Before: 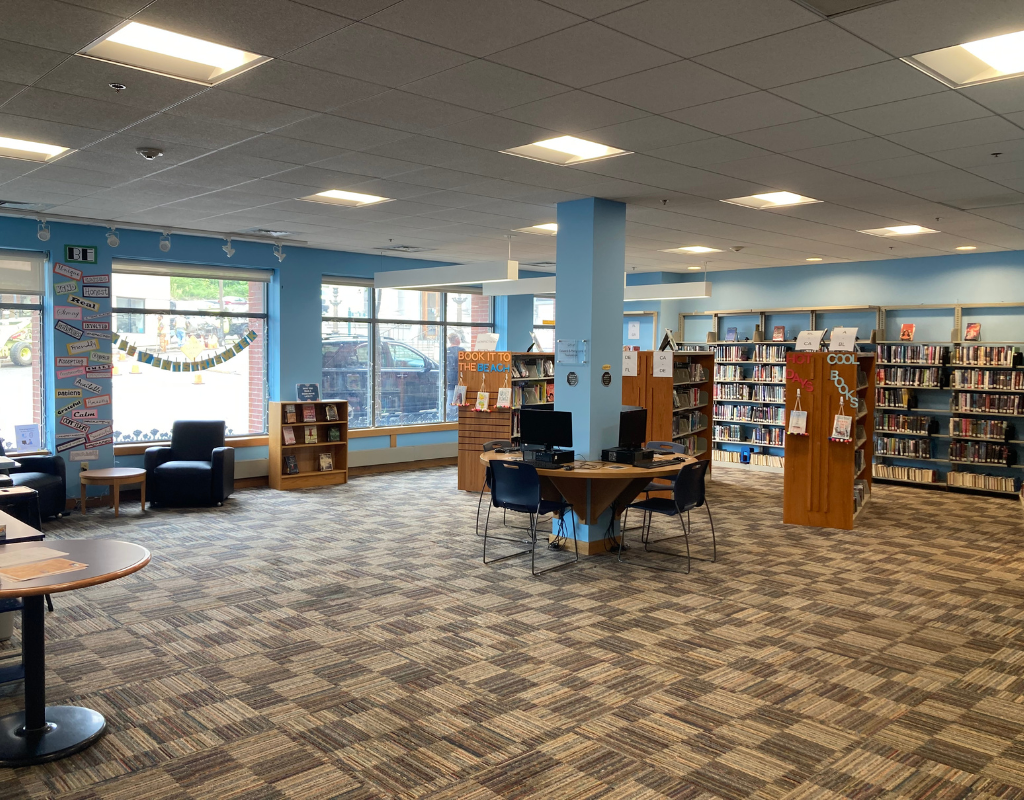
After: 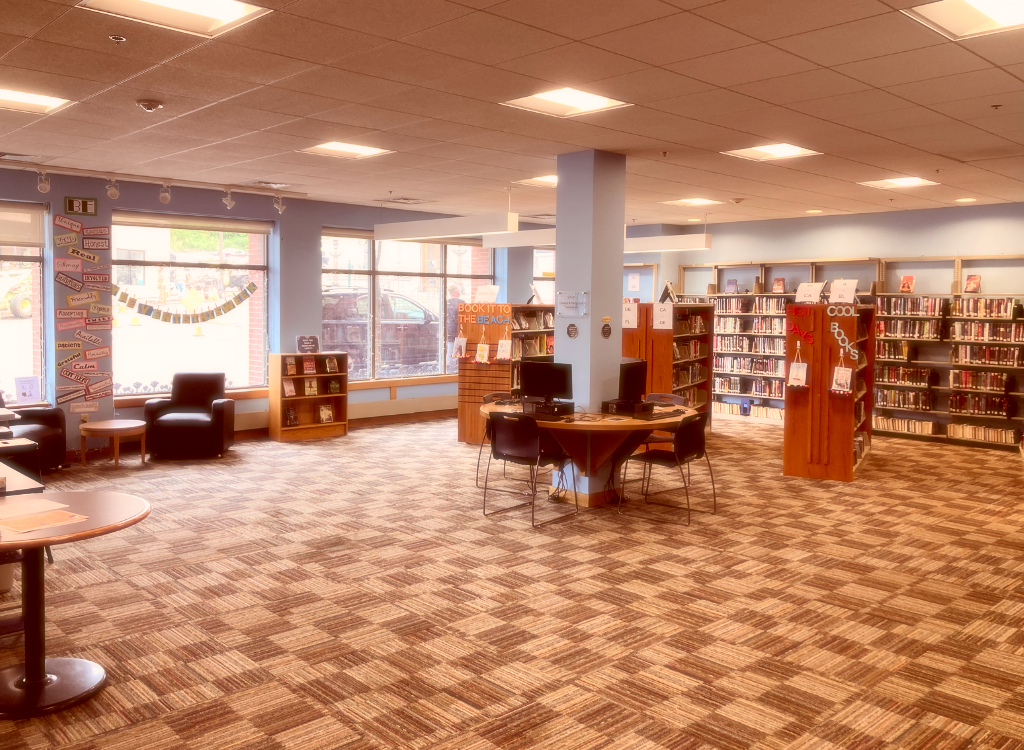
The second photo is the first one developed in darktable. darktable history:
crop and rotate: top 6.25%
color correction: highlights a* 9.03, highlights b* 8.71, shadows a* 40, shadows b* 40, saturation 0.8
contrast brightness saturation: contrast 0.2, brightness 0.16, saturation 0.22
soften: size 19.52%, mix 20.32%
